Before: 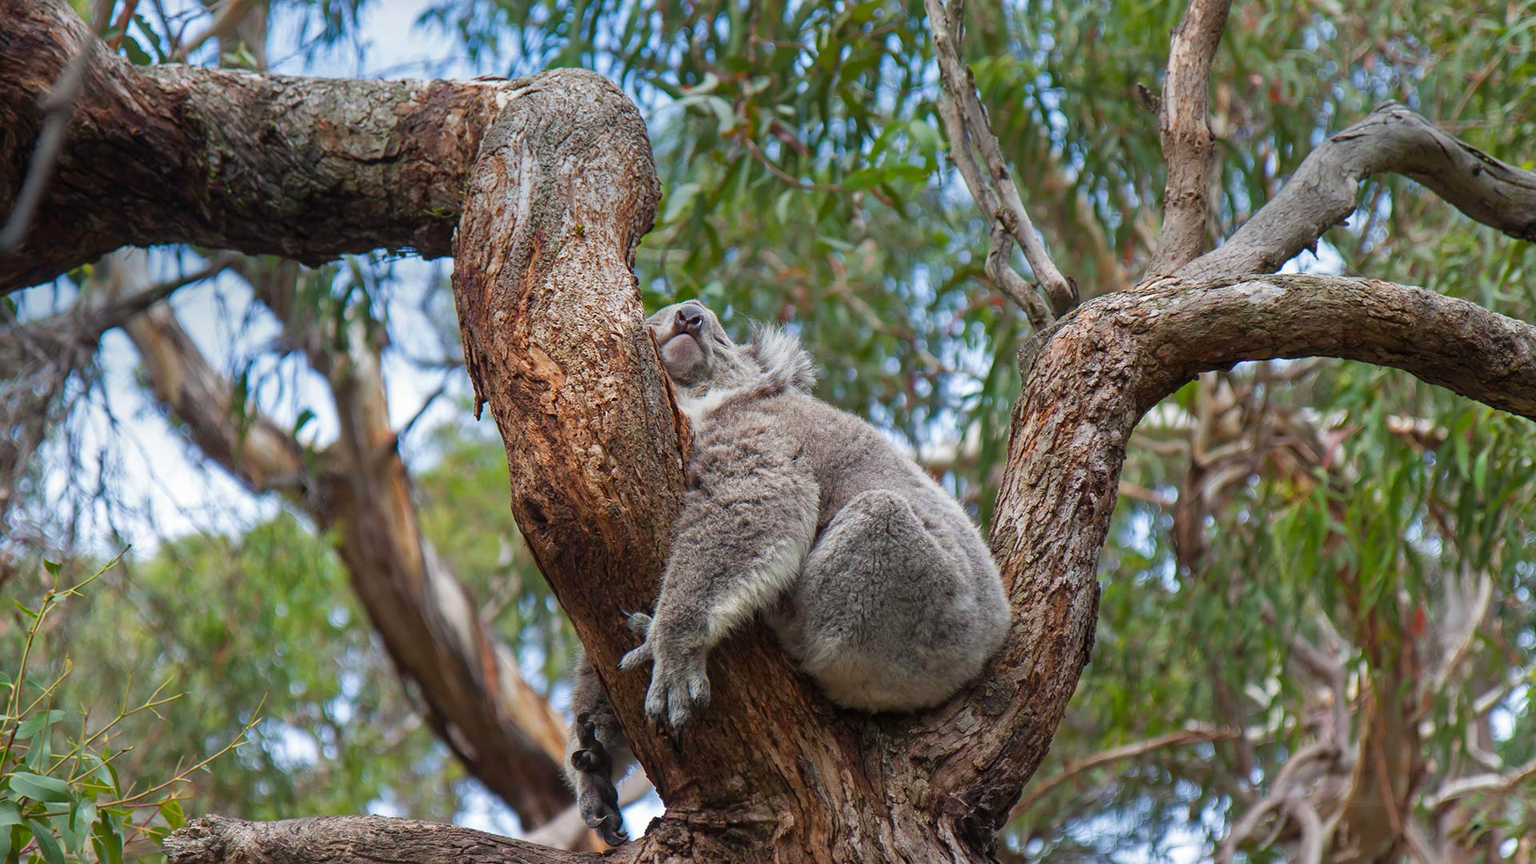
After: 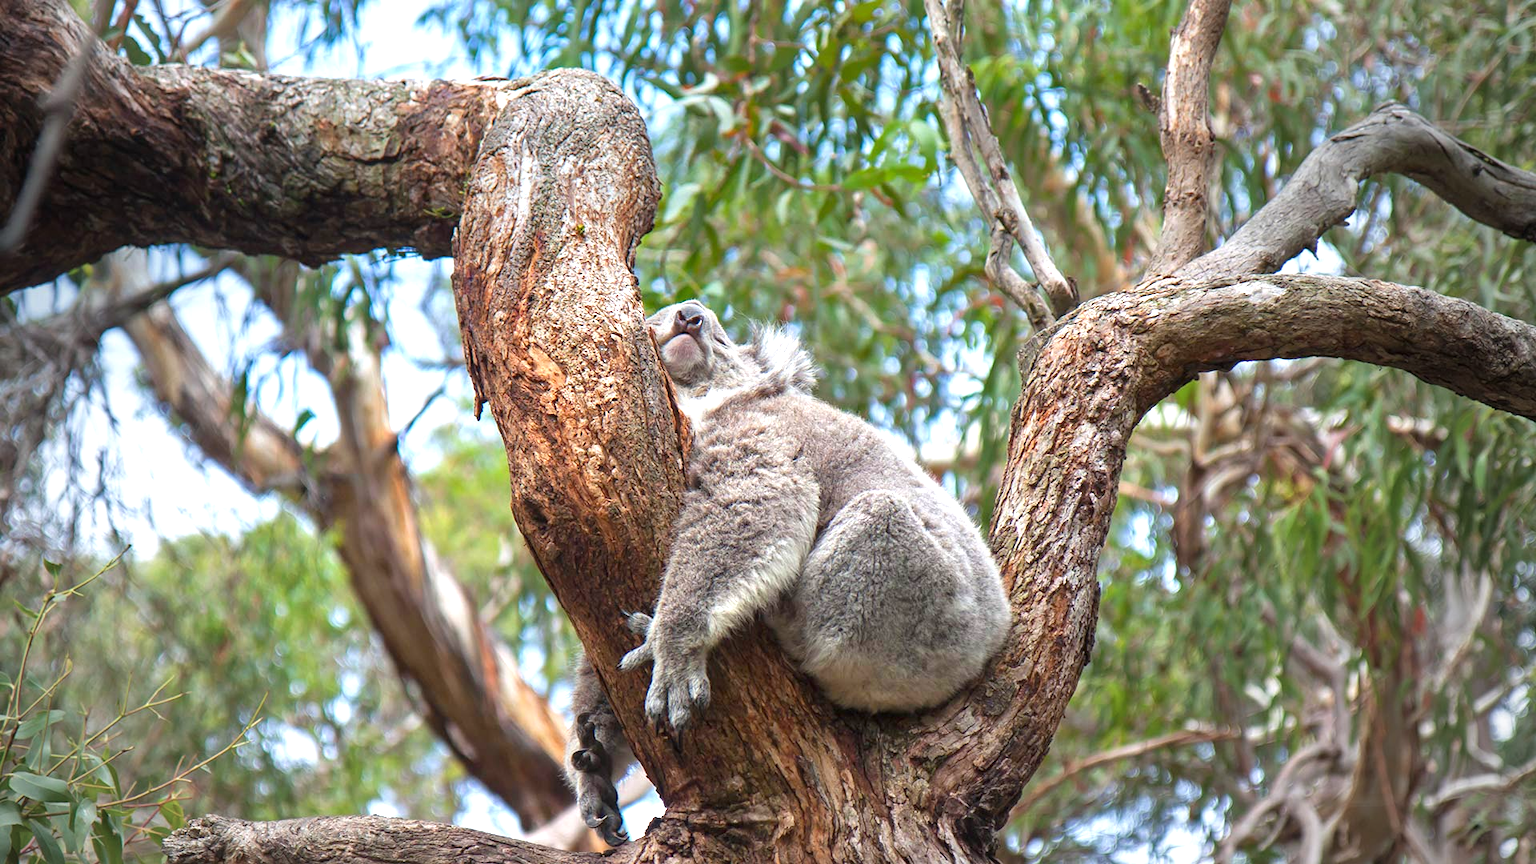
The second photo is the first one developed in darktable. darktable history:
exposure: exposure 1 EV, compensate highlight preservation false
vignetting: fall-off start 72.14%, fall-off radius 108.07%, brightness -0.713, saturation -0.488, center (-0.054, -0.359), width/height ratio 0.729
